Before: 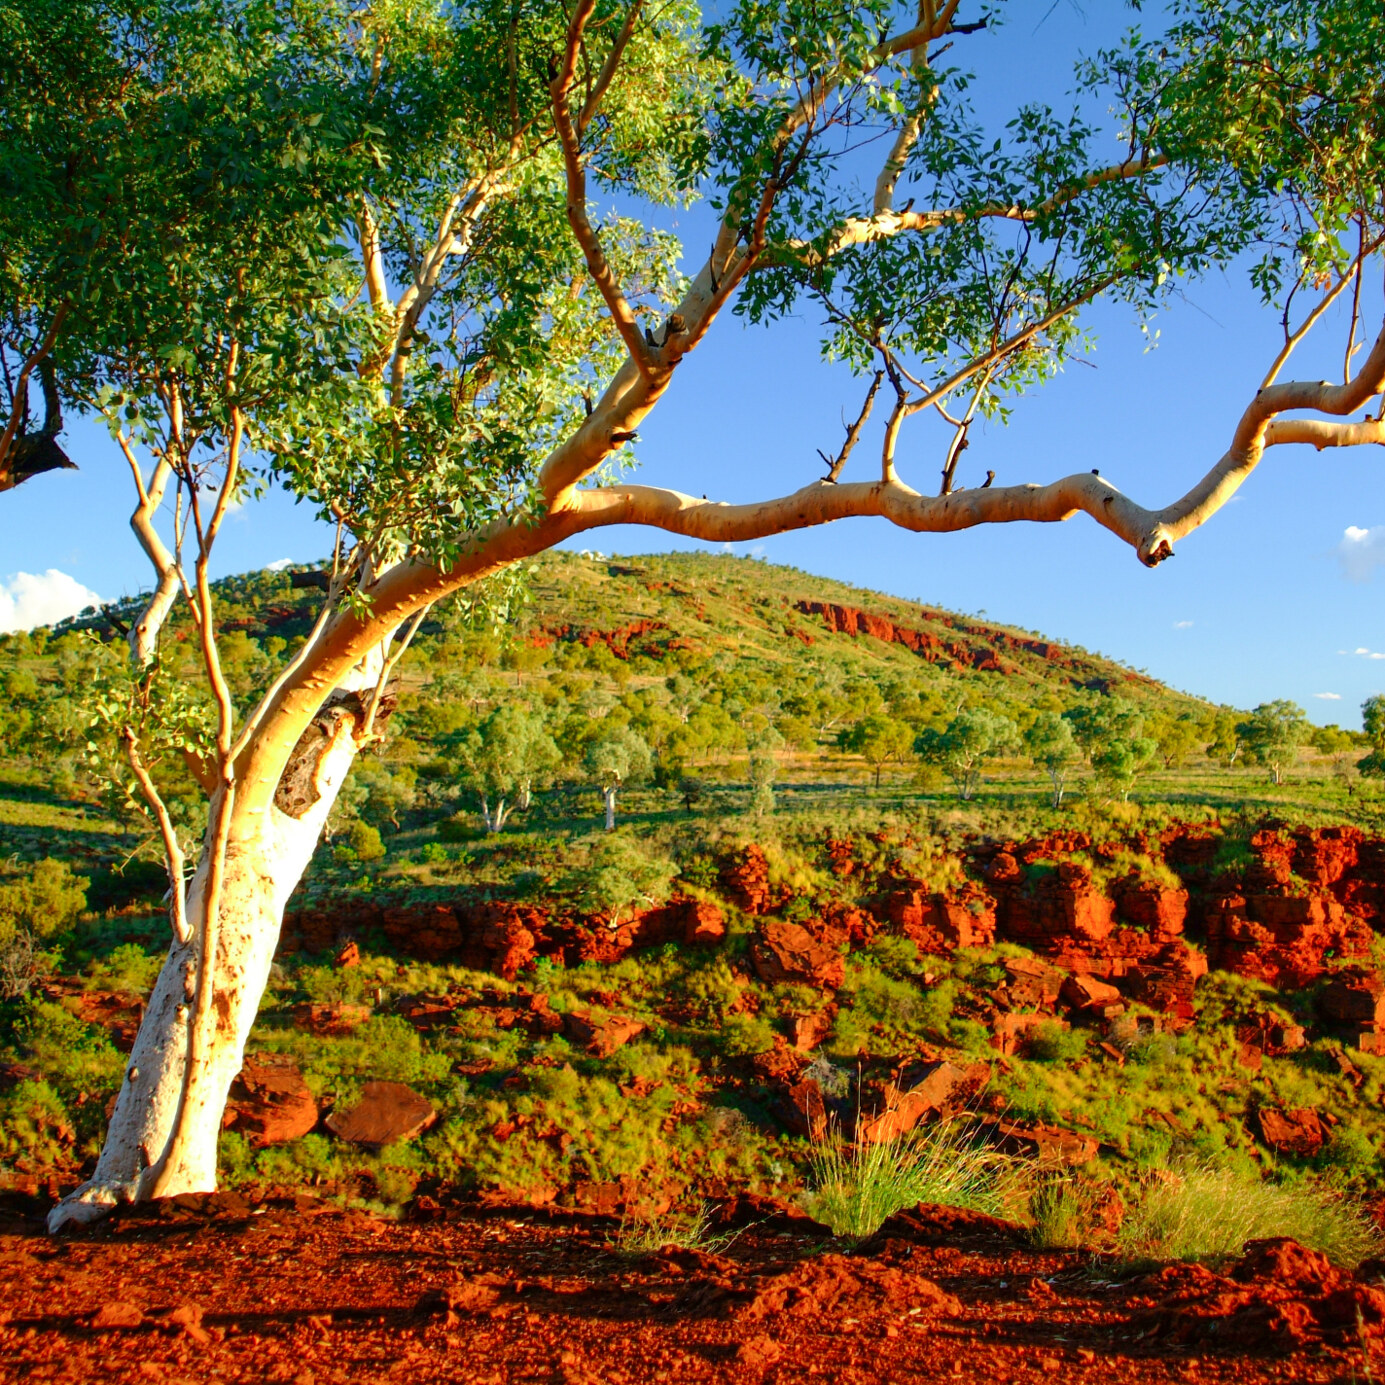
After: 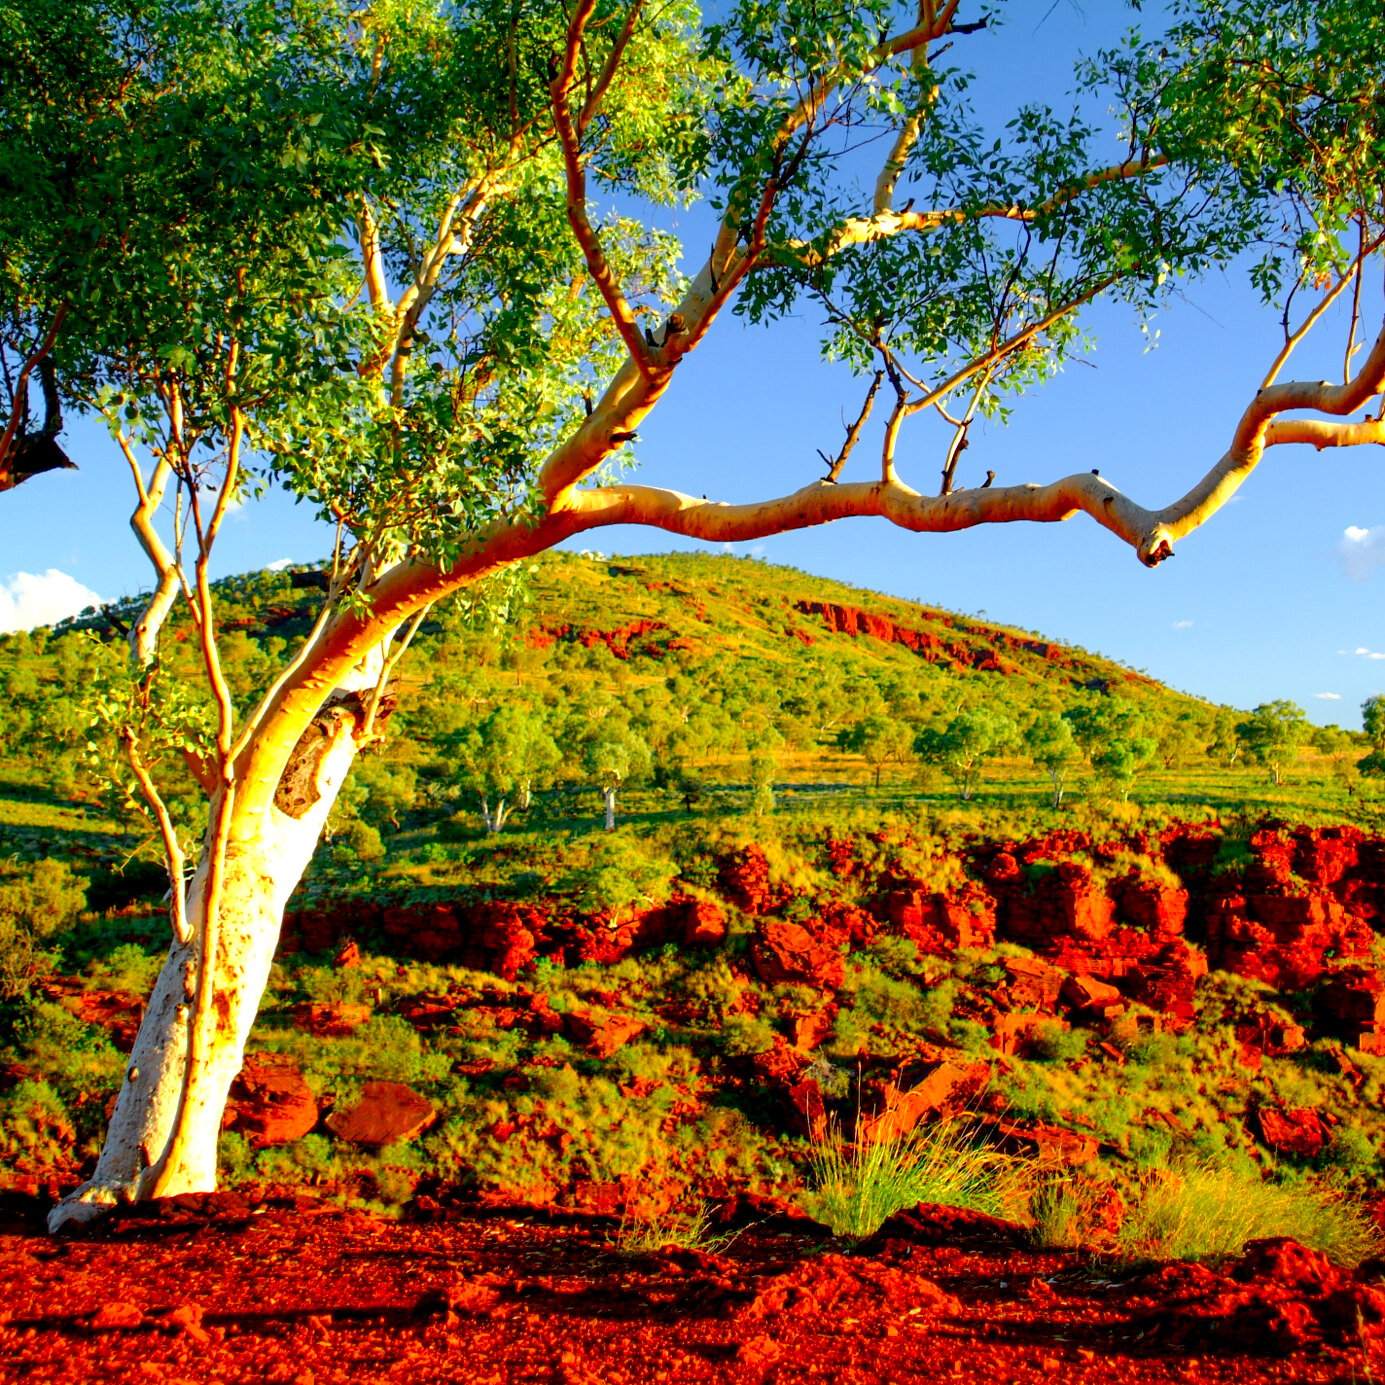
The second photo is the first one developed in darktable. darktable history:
exposure: black level correction 0.007, exposure 0.093 EV, compensate highlight preservation false
color zones: curves: ch0 [(0.224, 0.526) (0.75, 0.5)]; ch1 [(0.055, 0.526) (0.224, 0.761) (0.377, 0.526) (0.75, 0.5)]
